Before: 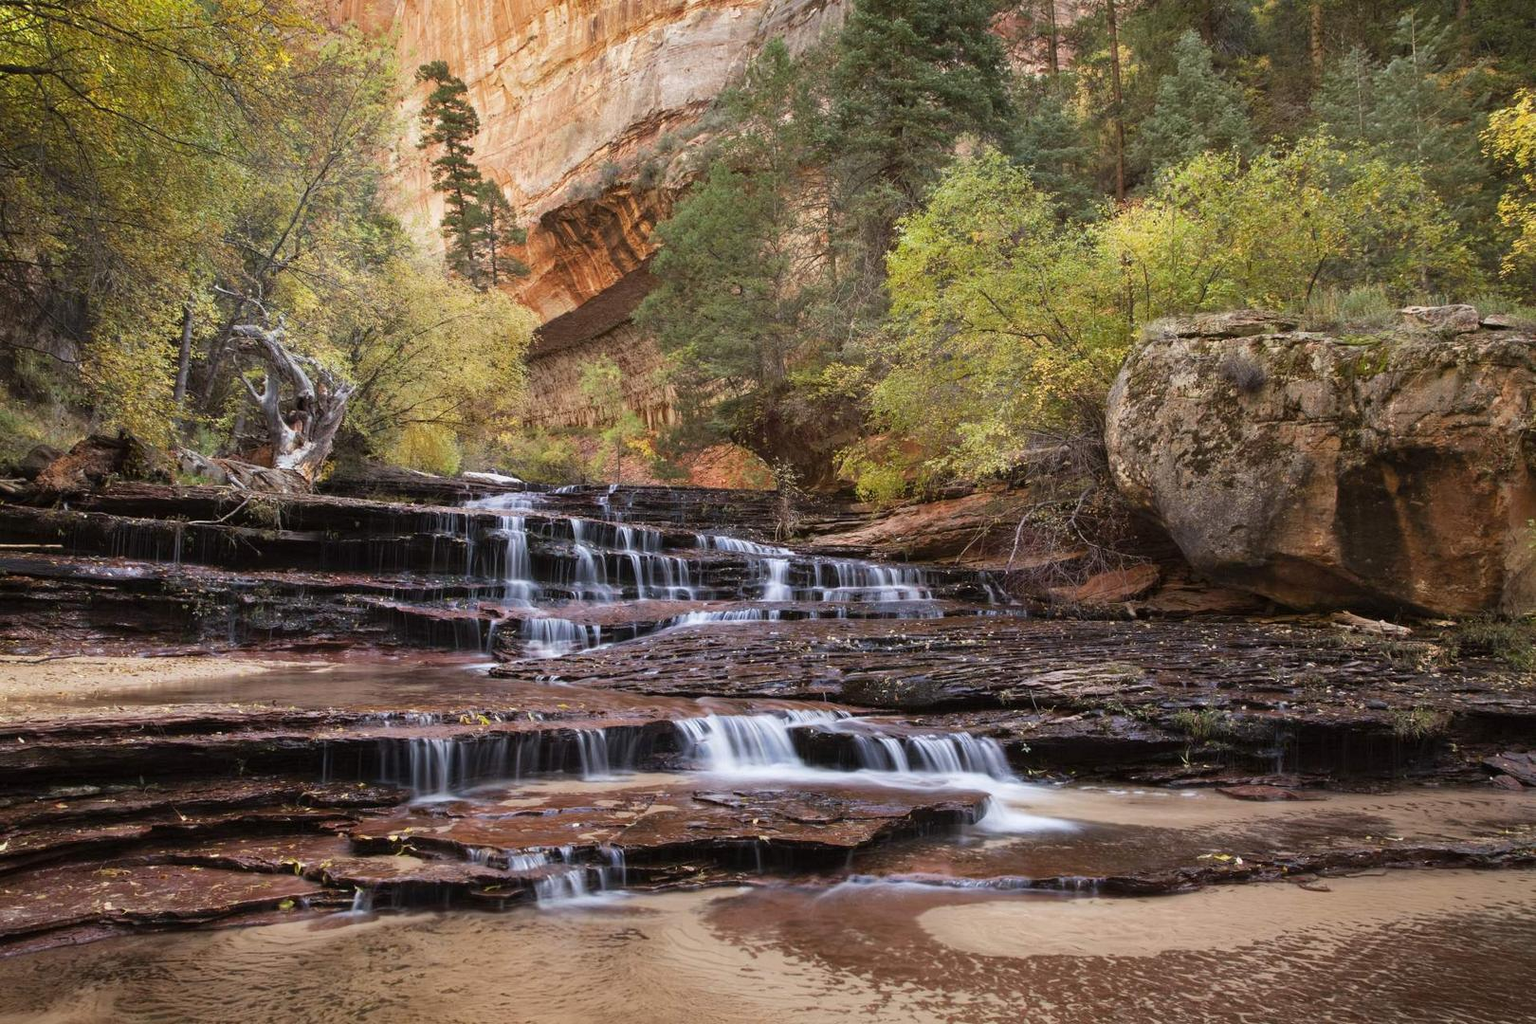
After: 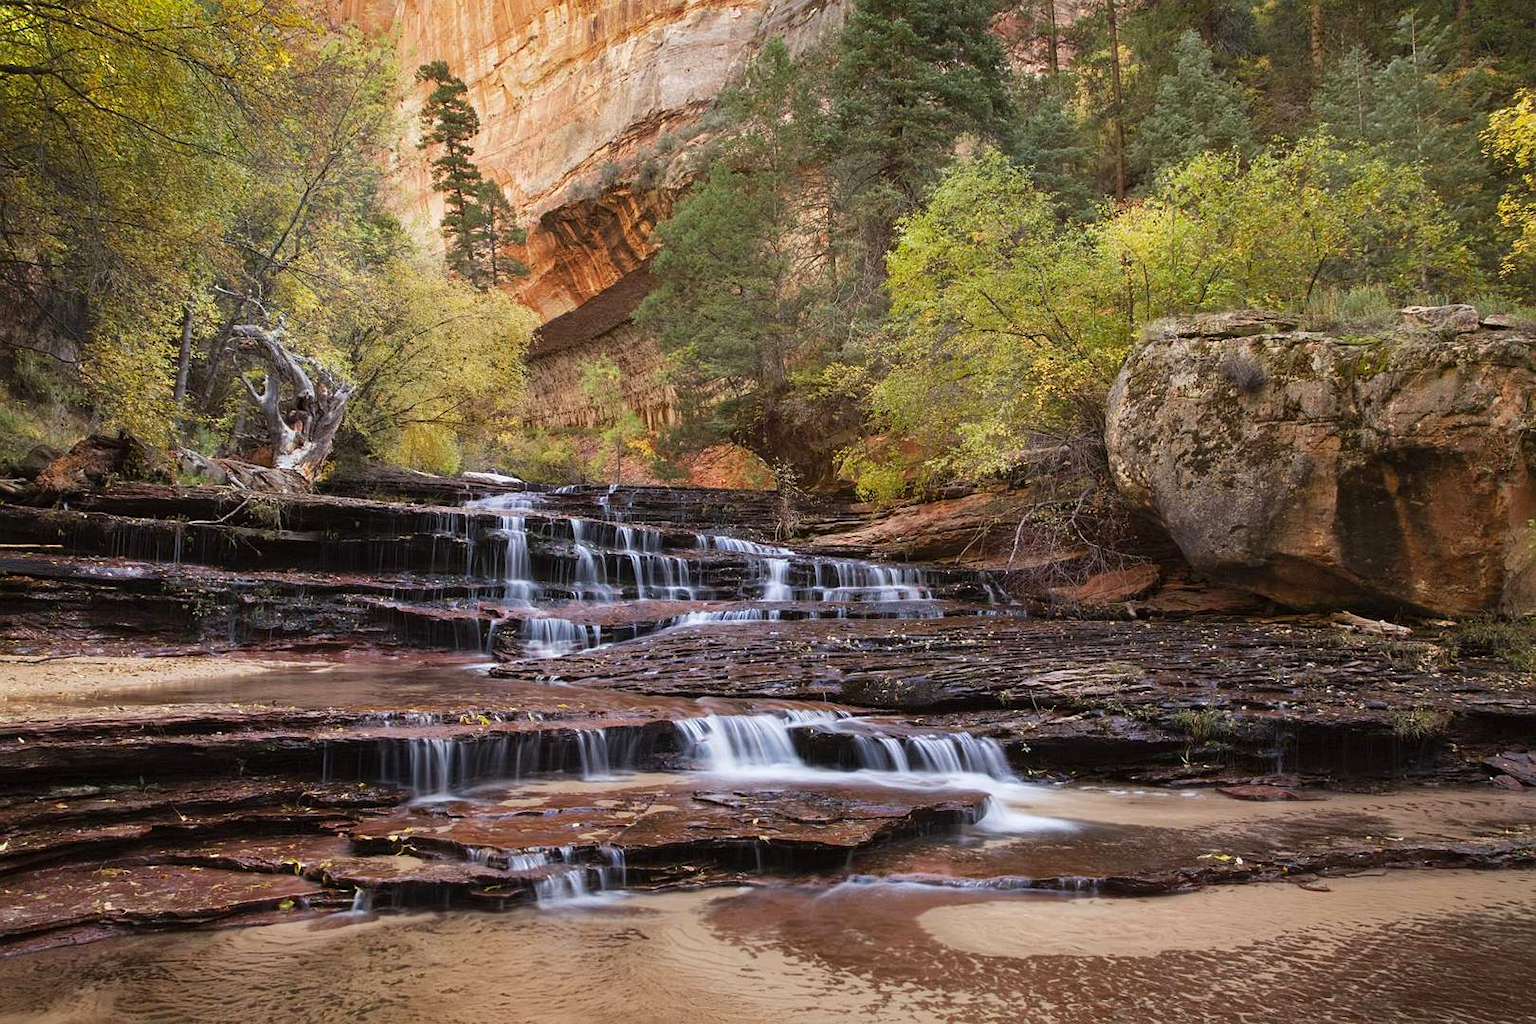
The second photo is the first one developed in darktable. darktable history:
sharpen: radius 1.3, amount 0.307, threshold 0.07
contrast brightness saturation: saturation 0.098
